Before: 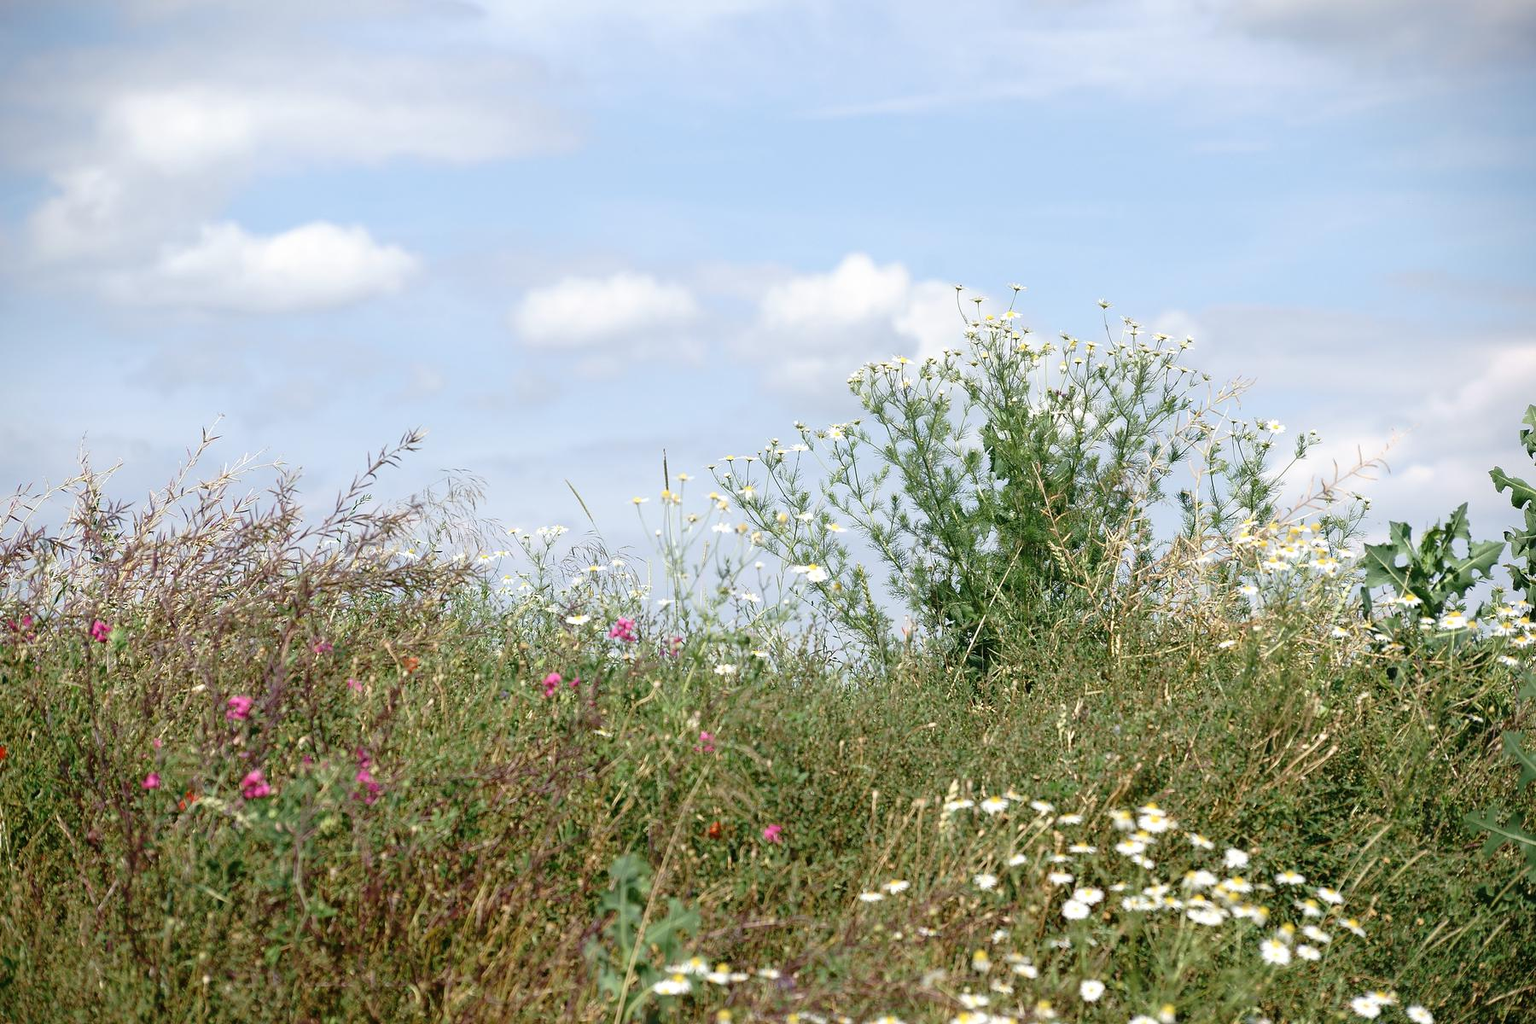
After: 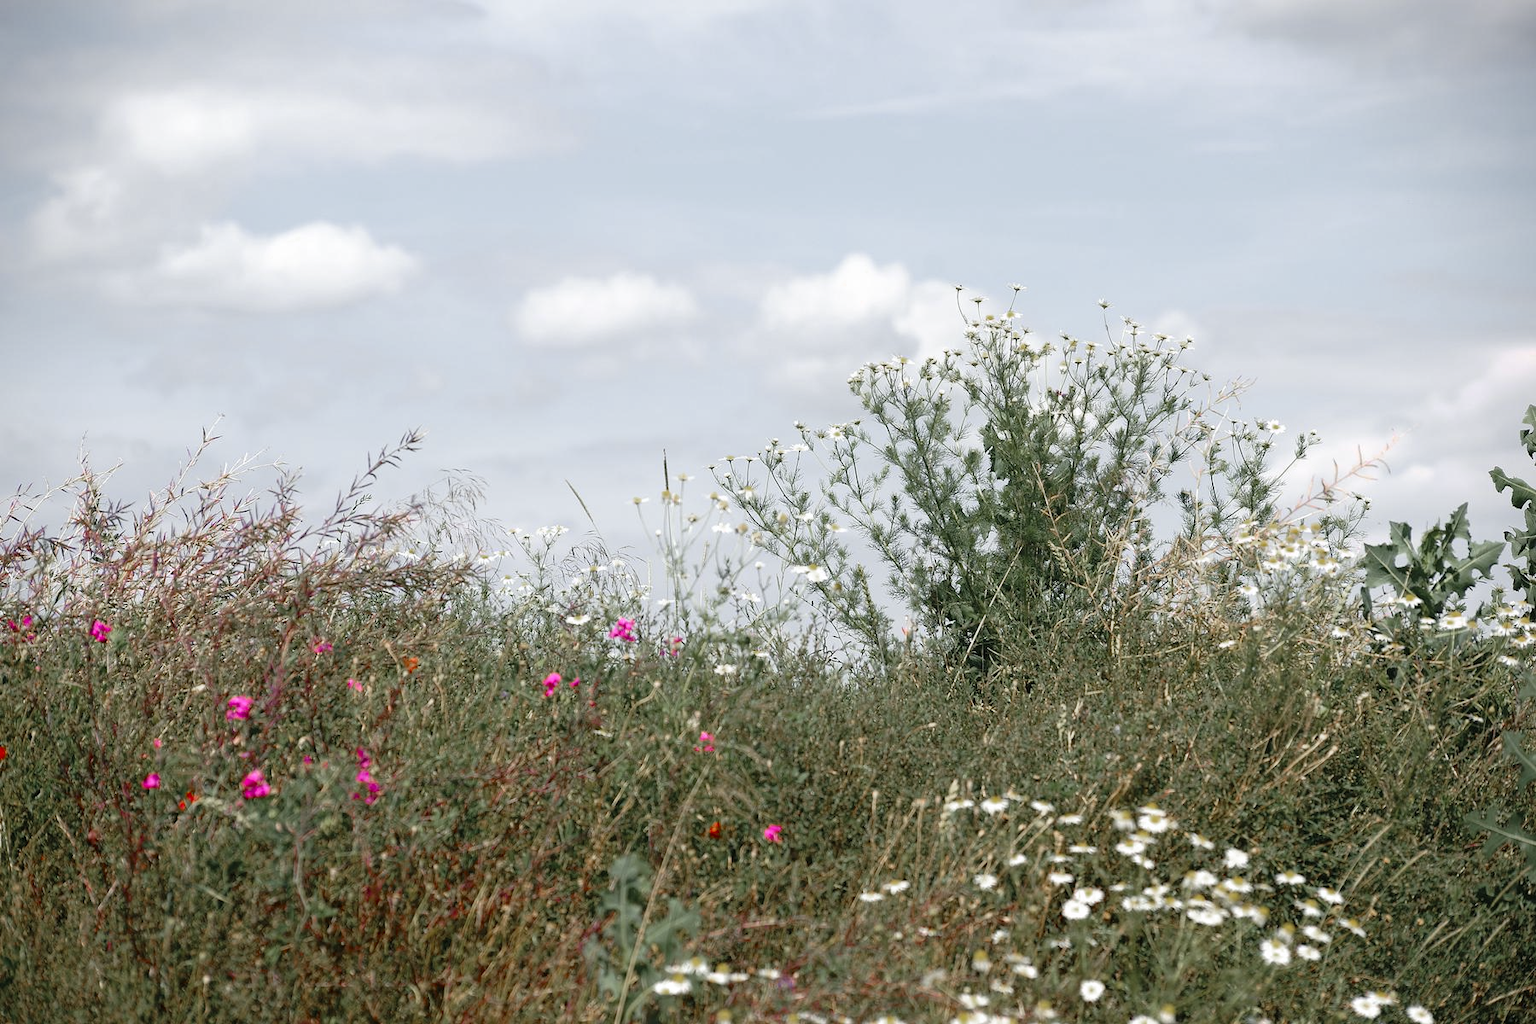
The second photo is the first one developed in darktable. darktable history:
color zones: curves: ch0 [(0, 0.48) (0.209, 0.398) (0.305, 0.332) (0.429, 0.493) (0.571, 0.5) (0.714, 0.5) (0.857, 0.5) (1, 0.48)]; ch1 [(0, 0.736) (0.143, 0.625) (0.225, 0.371) (0.429, 0.256) (0.571, 0.241) (0.714, 0.213) (0.857, 0.48) (1, 0.736)]; ch2 [(0, 0.448) (0.143, 0.498) (0.286, 0.5) (0.429, 0.5) (0.571, 0.5) (0.714, 0.5) (0.857, 0.5) (1, 0.448)]
white balance: emerald 1
